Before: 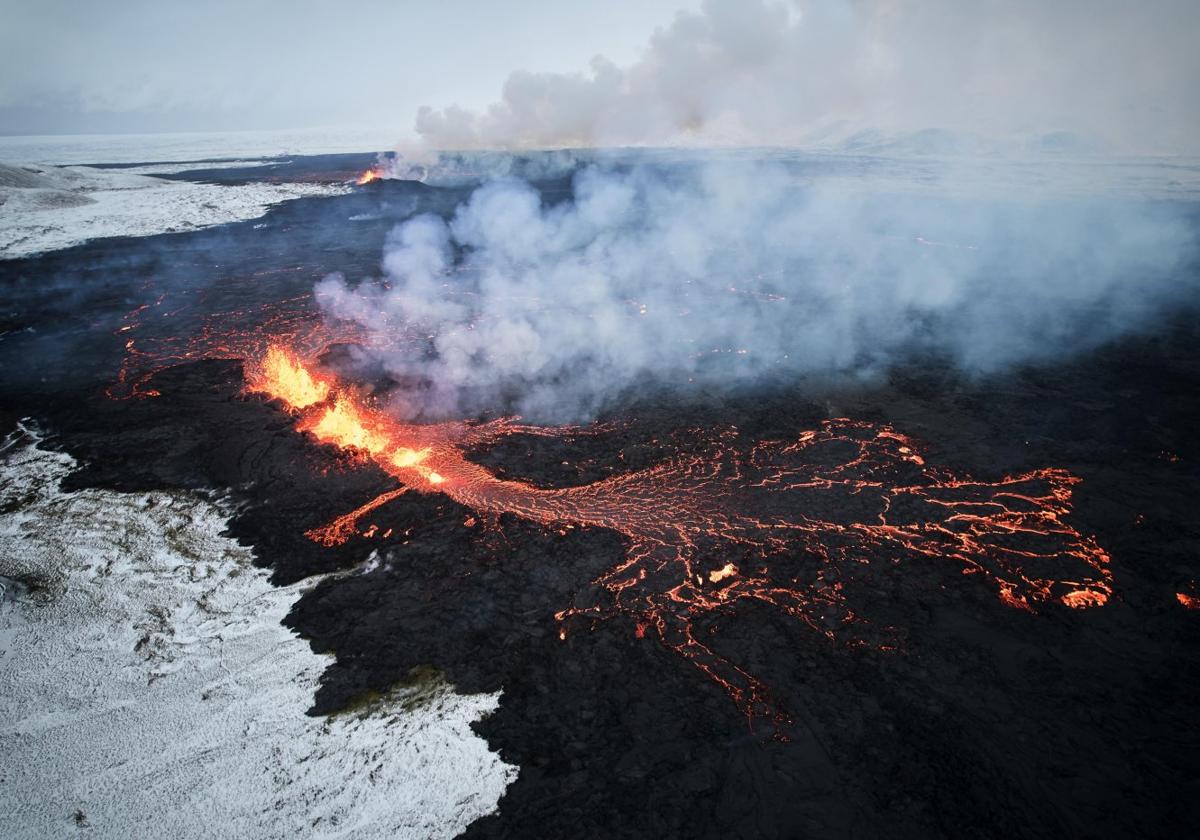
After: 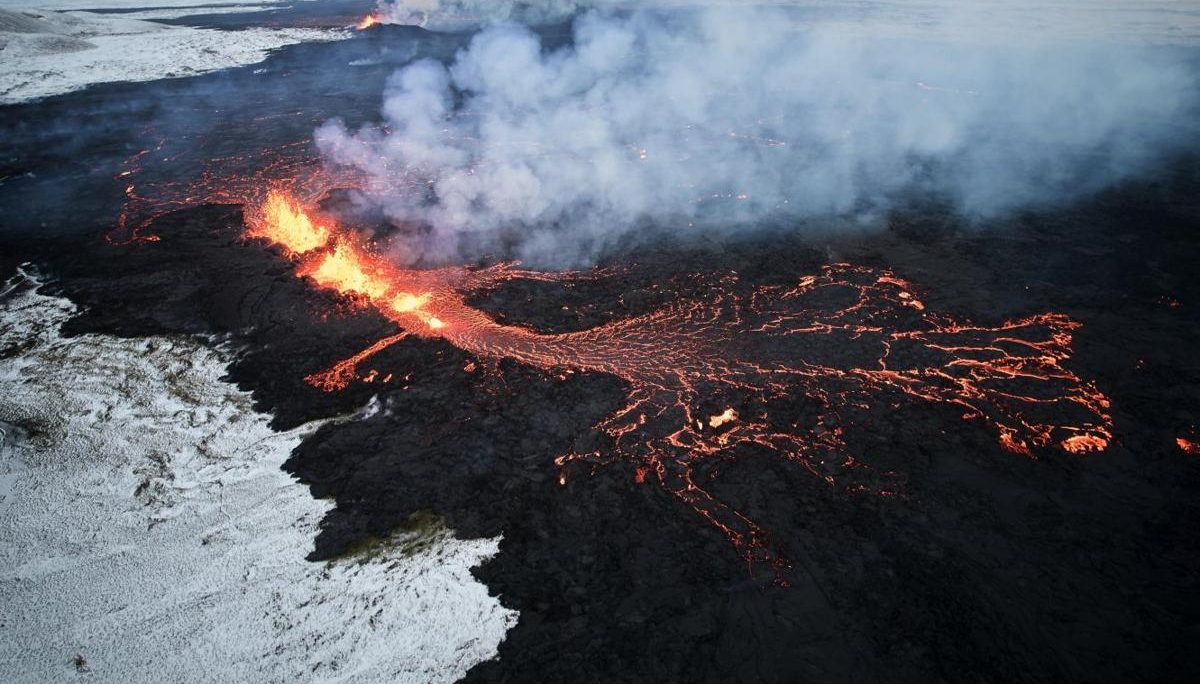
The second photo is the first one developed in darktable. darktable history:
crop and rotate: top 18.487%
